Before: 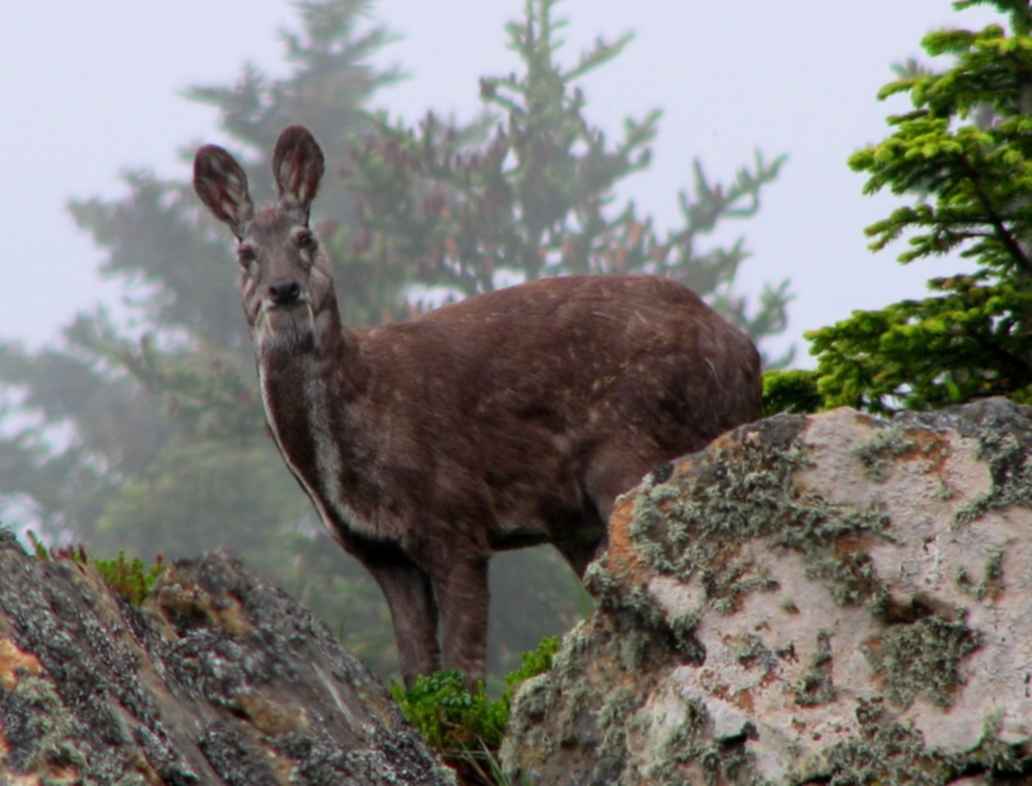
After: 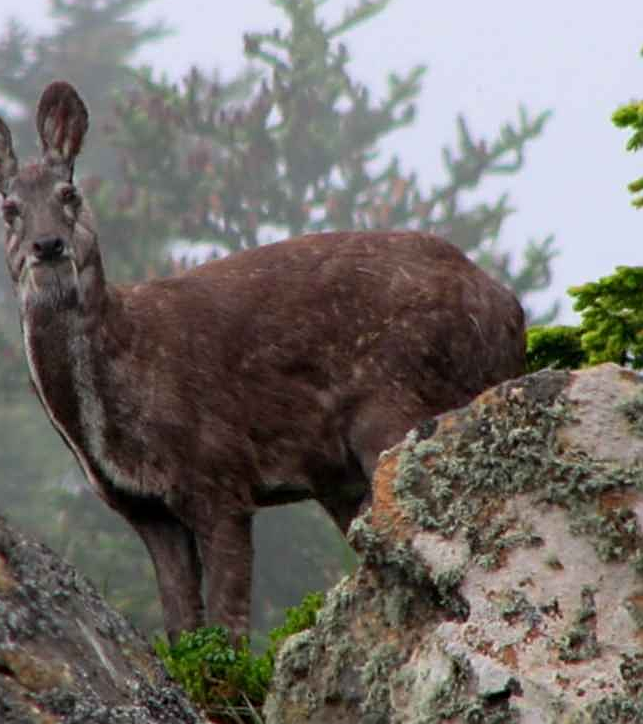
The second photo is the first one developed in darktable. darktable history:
crop and rotate: left 22.918%, top 5.629%, right 14.711%, bottom 2.247%
sharpen: on, module defaults
